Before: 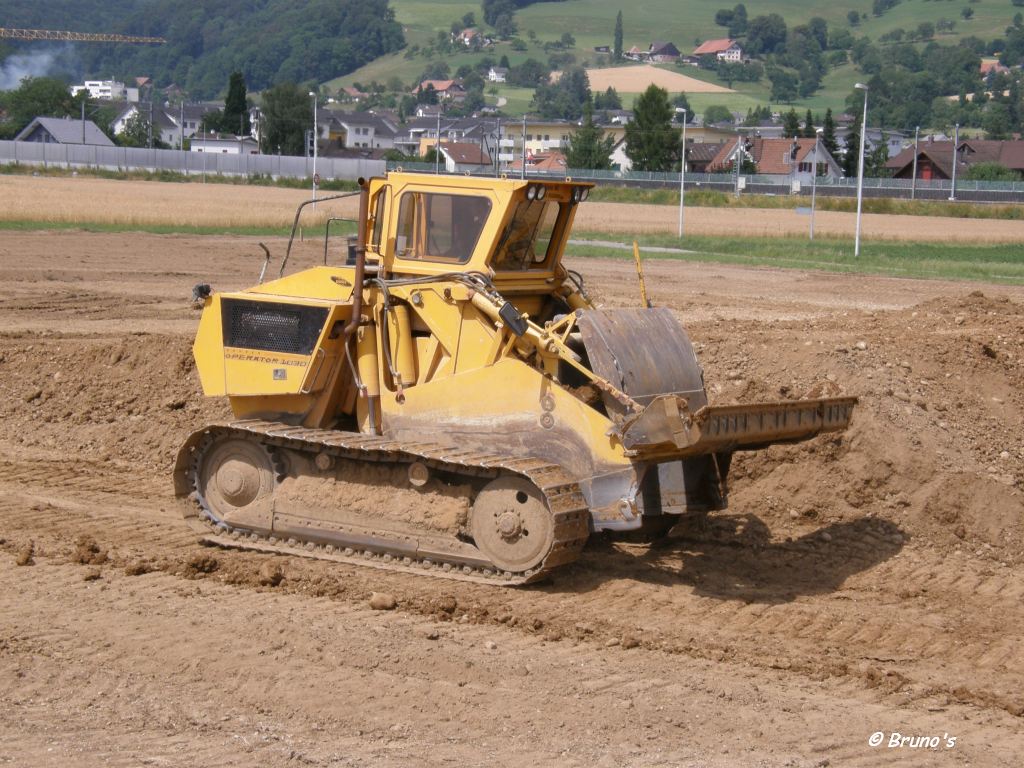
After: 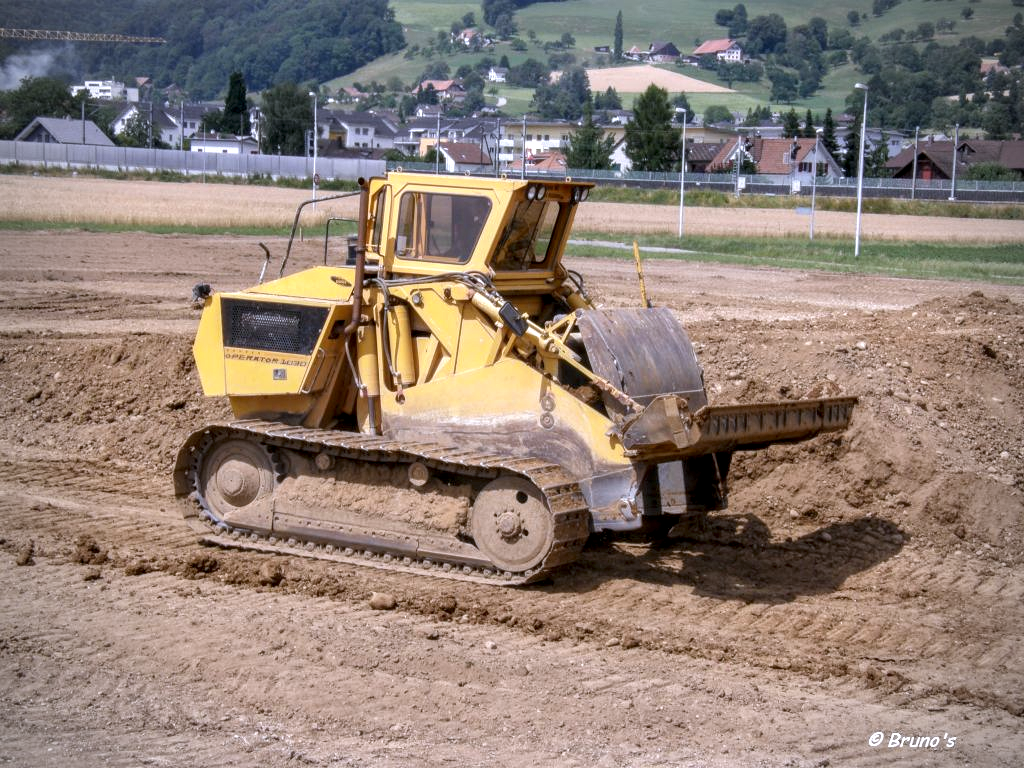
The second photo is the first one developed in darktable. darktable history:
vignetting: unbound false
exposure: black level correction 0.001, exposure 0.14 EV, compensate highlight preservation false
local contrast: detail 150%
white balance: red 0.967, blue 1.119, emerald 0.756
